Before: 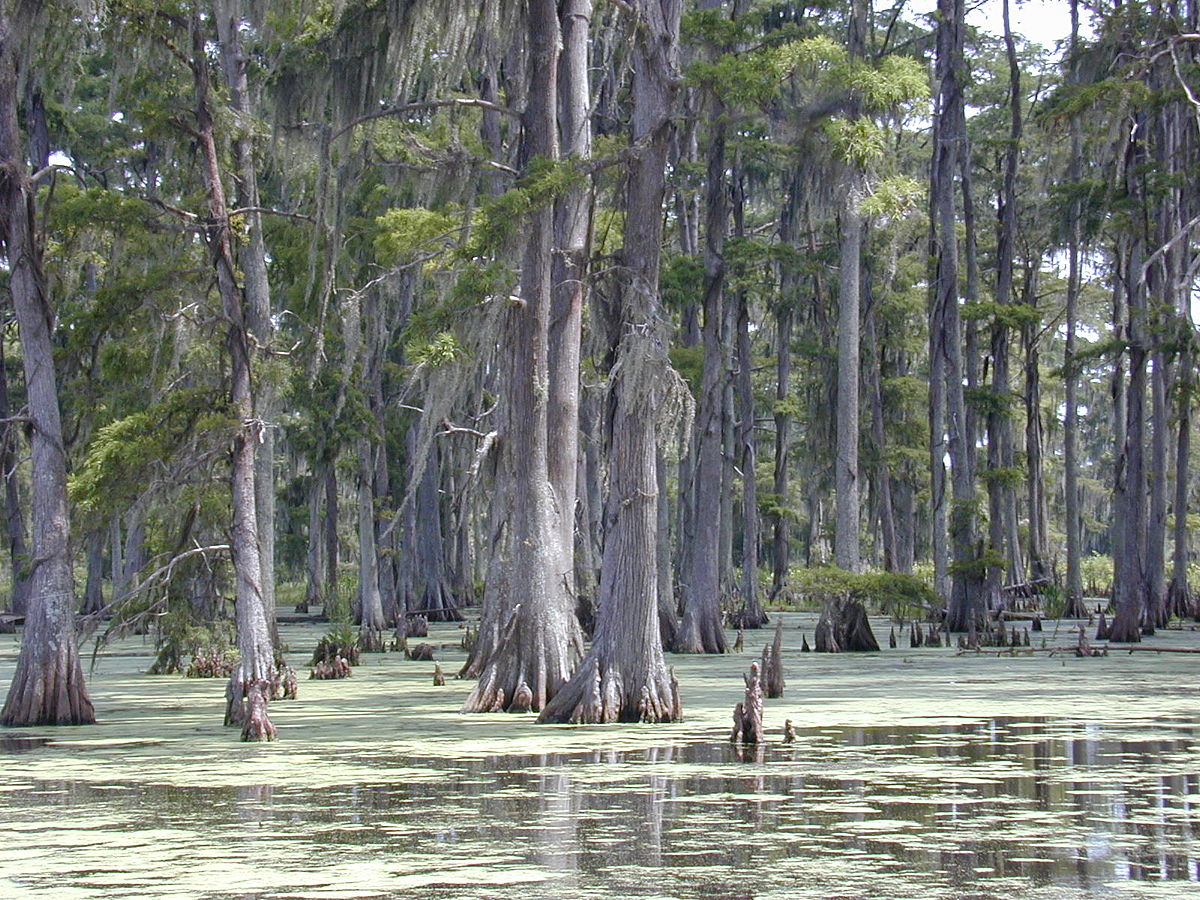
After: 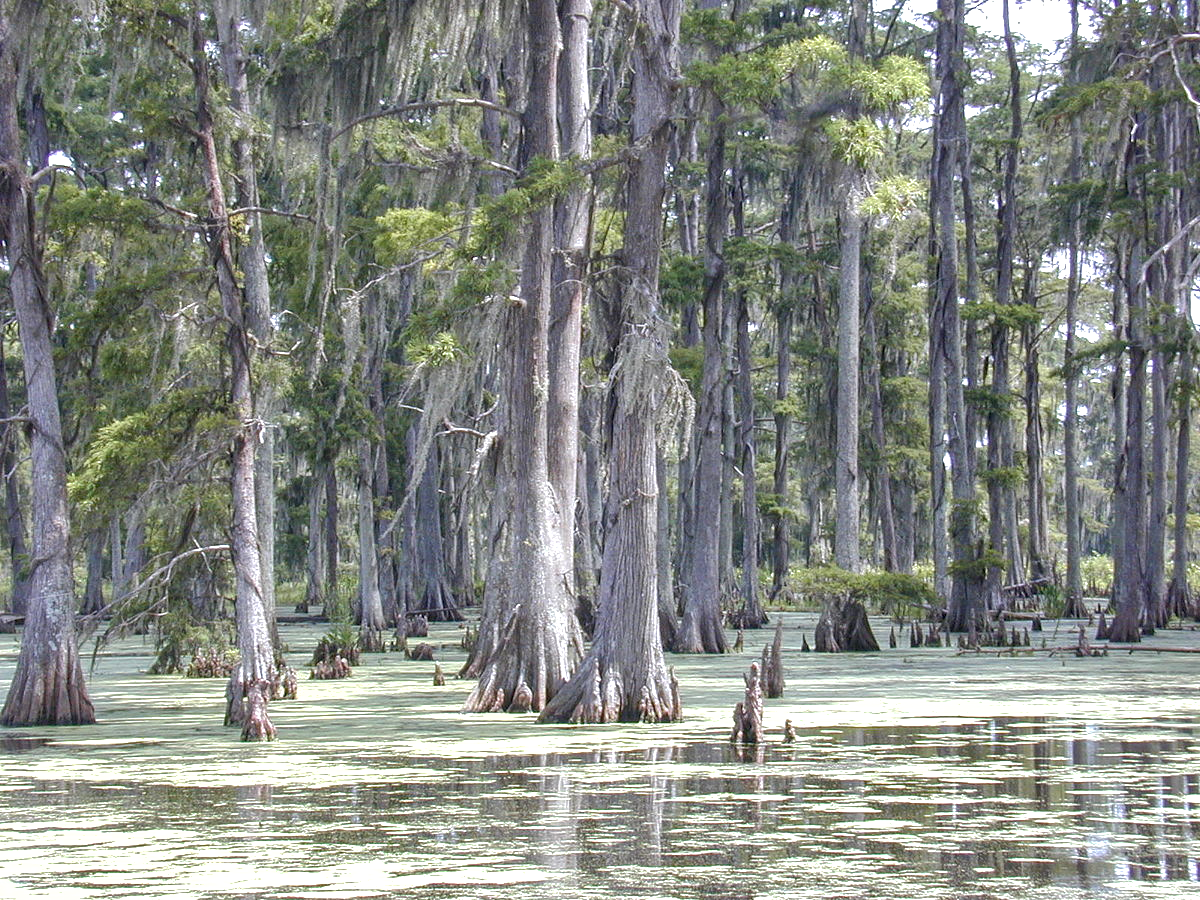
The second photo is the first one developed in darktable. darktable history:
local contrast: on, module defaults
exposure: black level correction 0, exposure 0.499 EV, compensate highlight preservation false
shadows and highlights: on, module defaults
contrast brightness saturation: saturation -0.057
